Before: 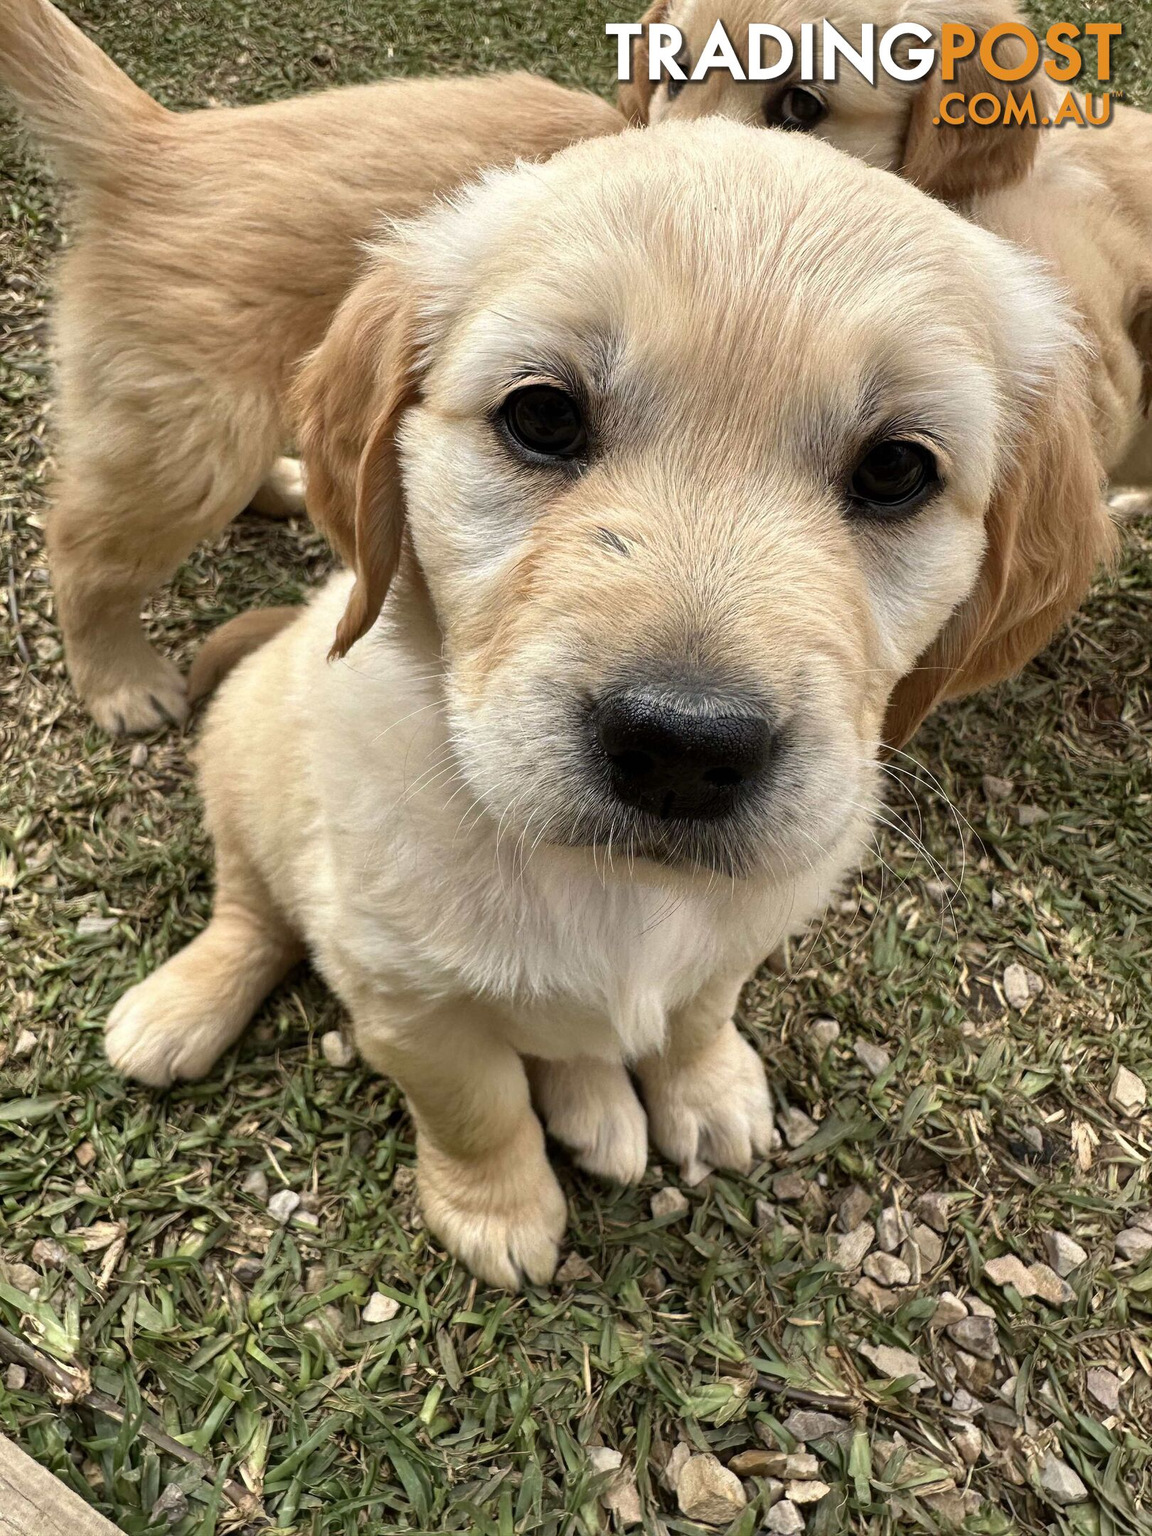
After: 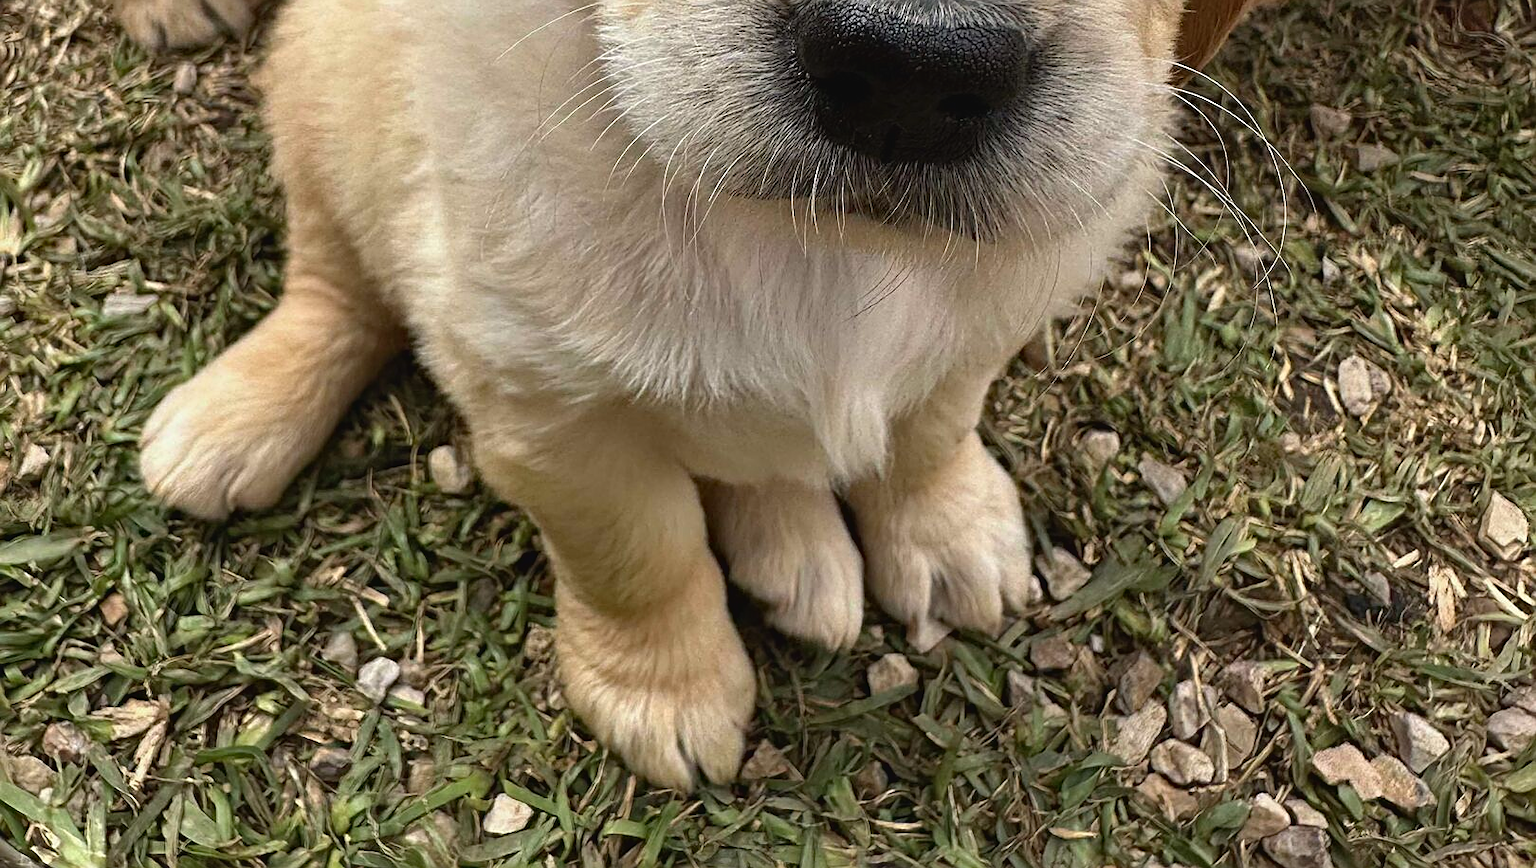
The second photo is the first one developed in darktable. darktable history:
sharpen: on, module defaults
haze removal: compatibility mode true, adaptive false
crop: top 45.382%, bottom 12.176%
contrast brightness saturation: contrast -0.073, brightness -0.031, saturation -0.108
